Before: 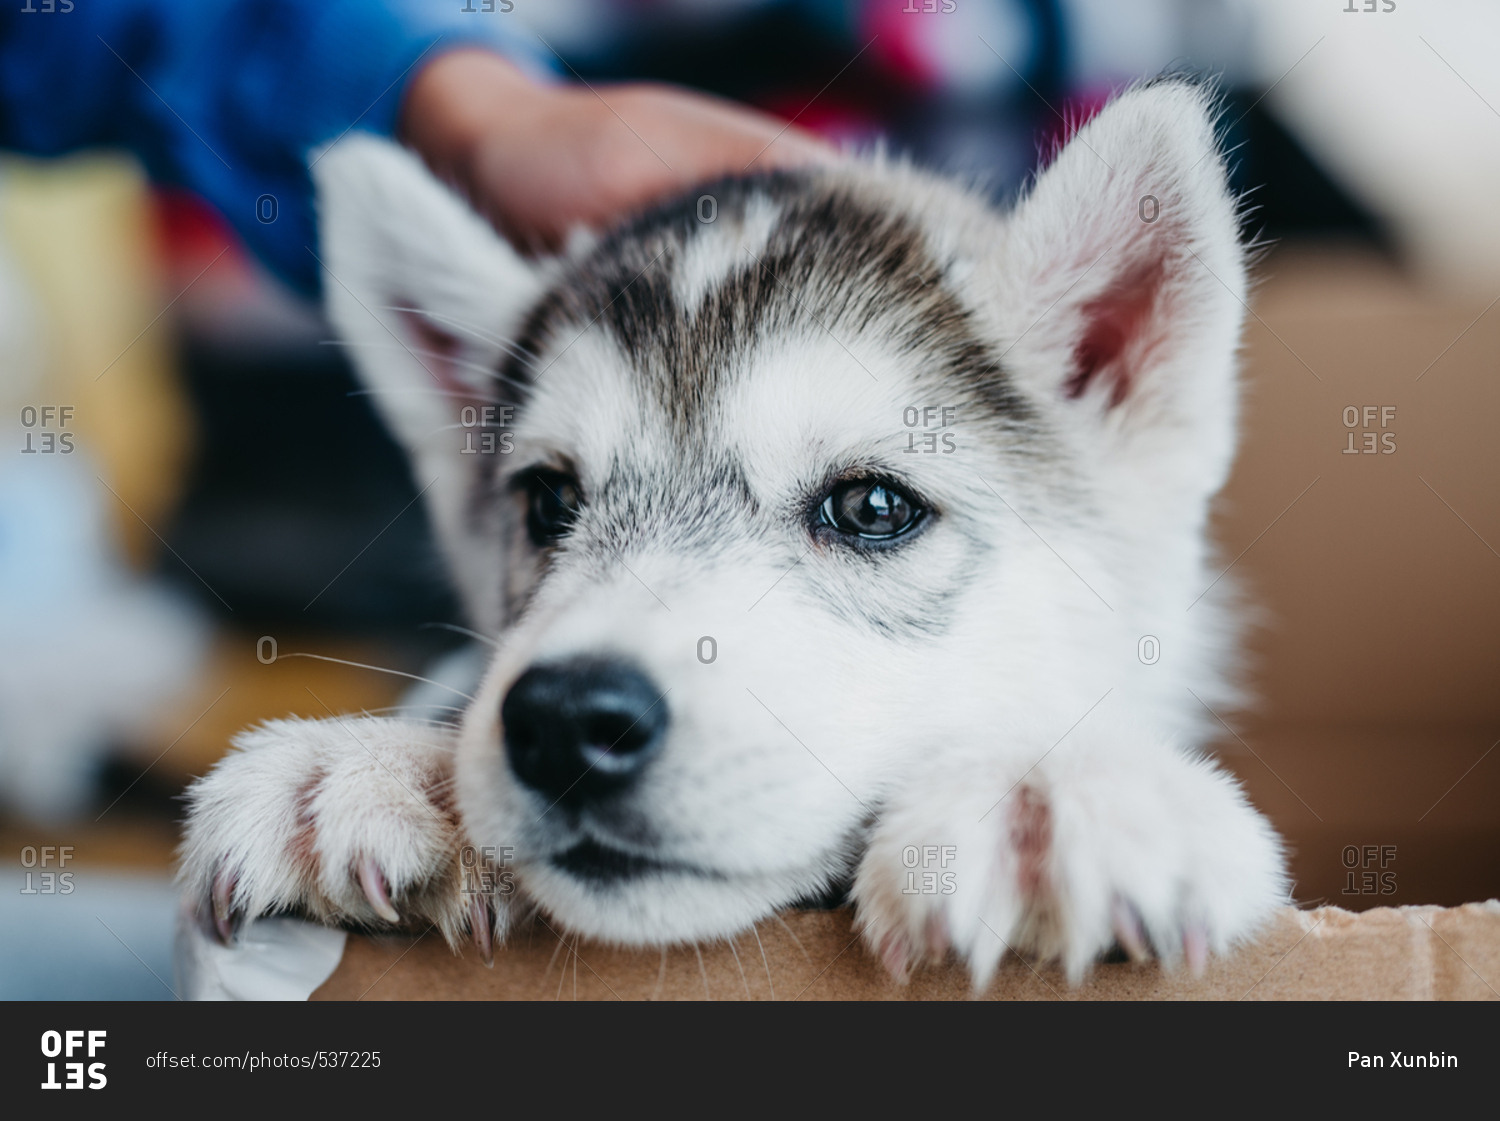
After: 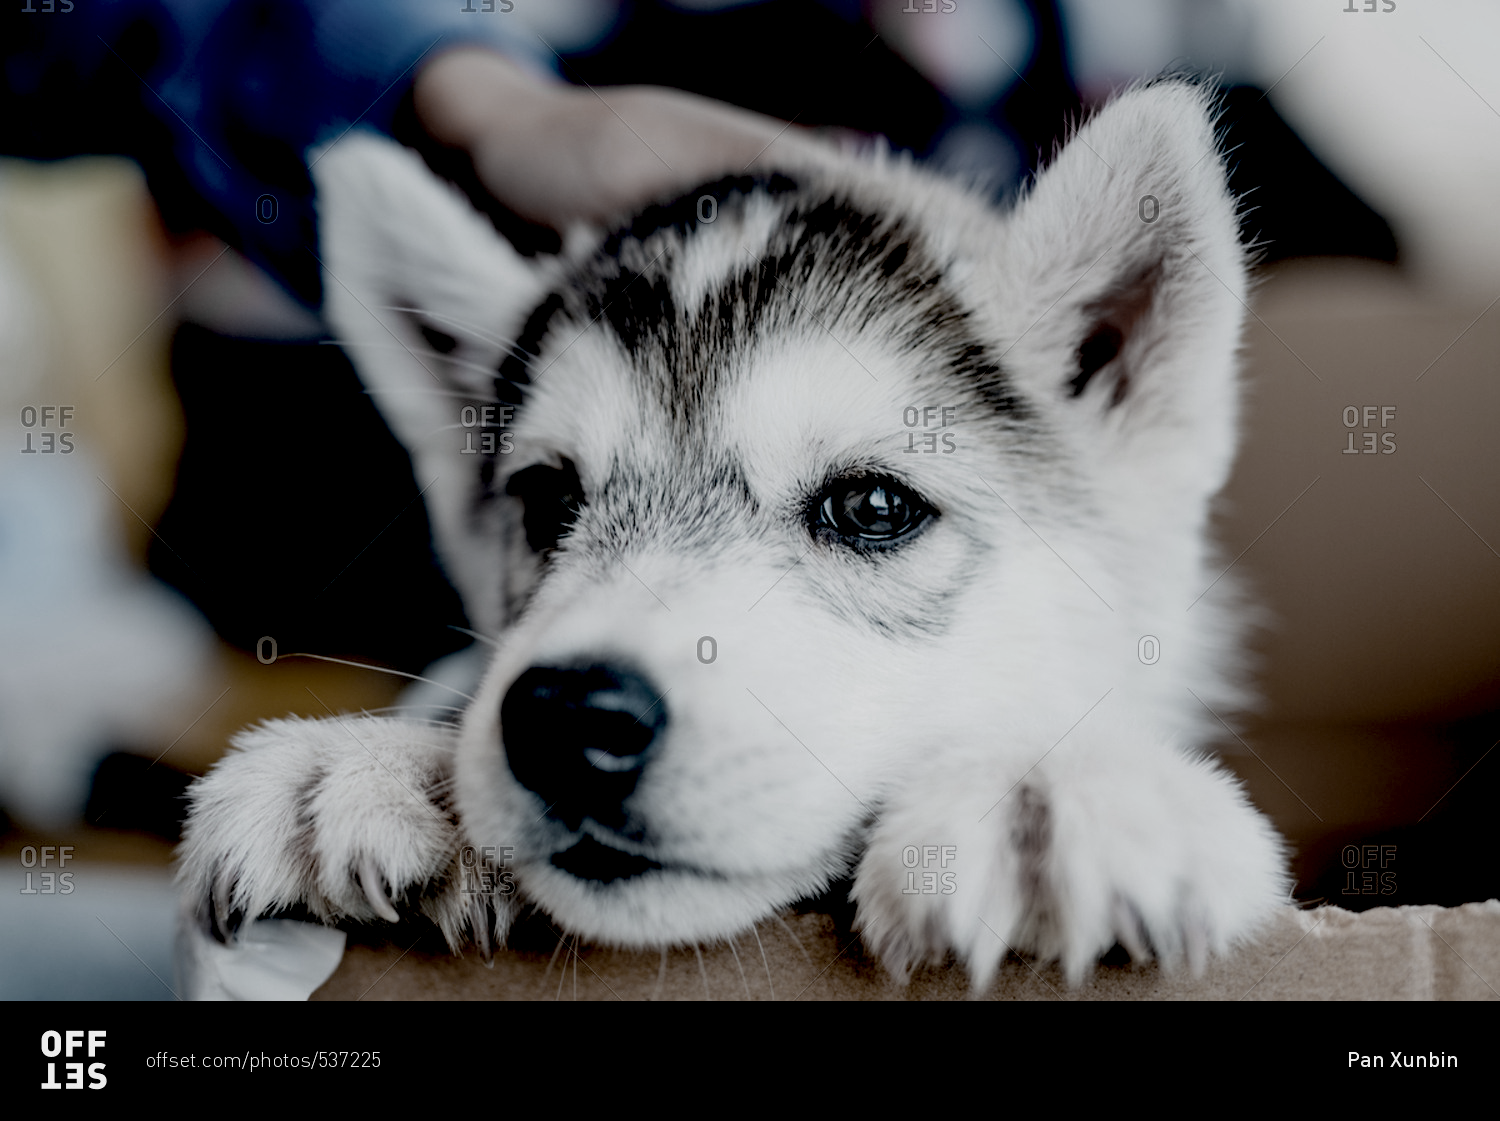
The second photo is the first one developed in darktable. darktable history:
white balance: emerald 1
exposure: black level correction 0.046, exposure -0.228 EV, compensate highlight preservation false
color zones: curves: ch0 [(0, 0.487) (0.241, 0.395) (0.434, 0.373) (0.658, 0.412) (0.838, 0.487)]; ch1 [(0, 0) (0.053, 0.053) (0.211, 0.202) (0.579, 0.259) (0.781, 0.241)]
